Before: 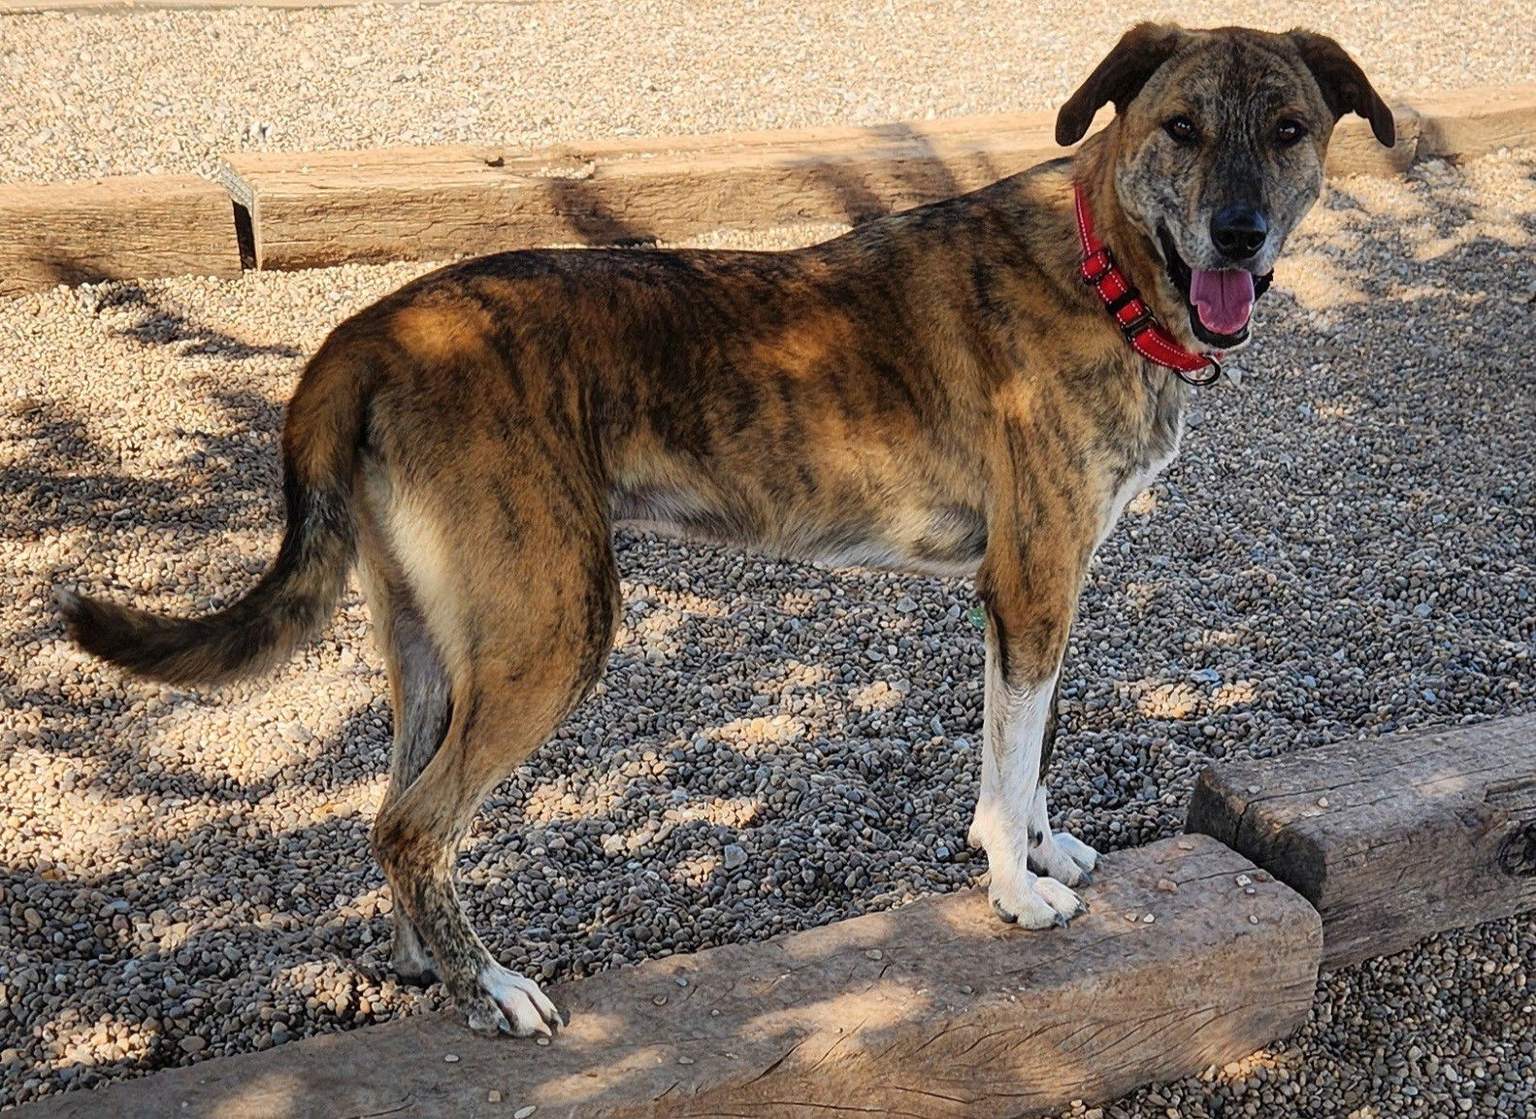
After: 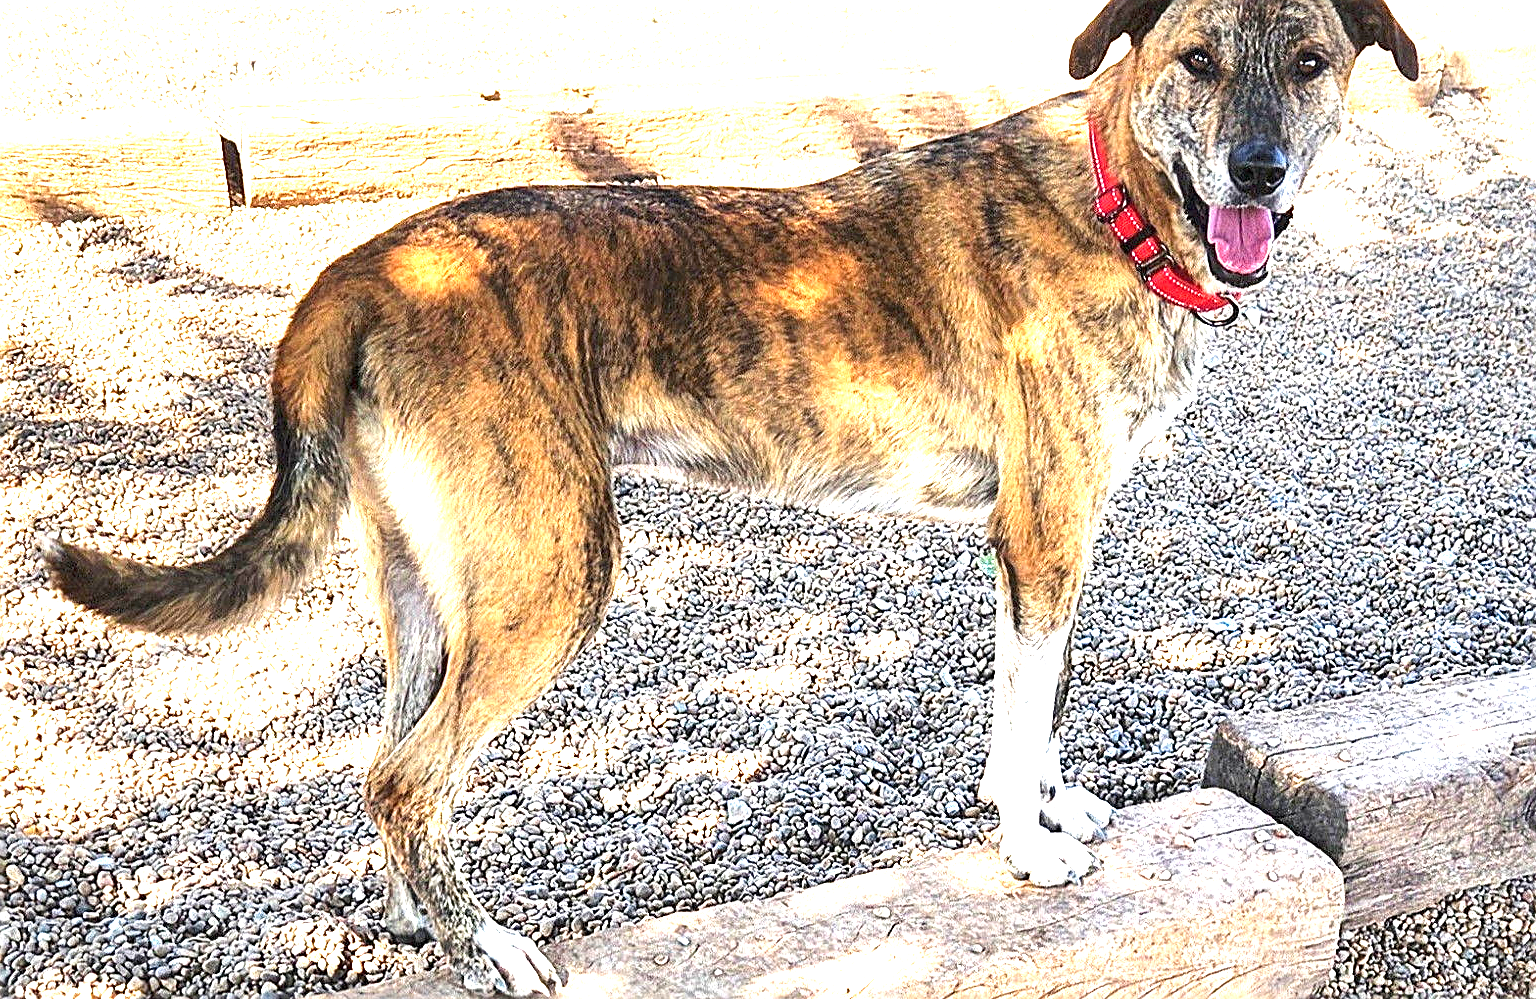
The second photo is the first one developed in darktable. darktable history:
sharpen: amount 0.588
crop: left 1.245%, top 6.181%, right 1.677%, bottom 7.098%
exposure: black level correction 0, exposure 2.39 EV, compensate highlight preservation false
